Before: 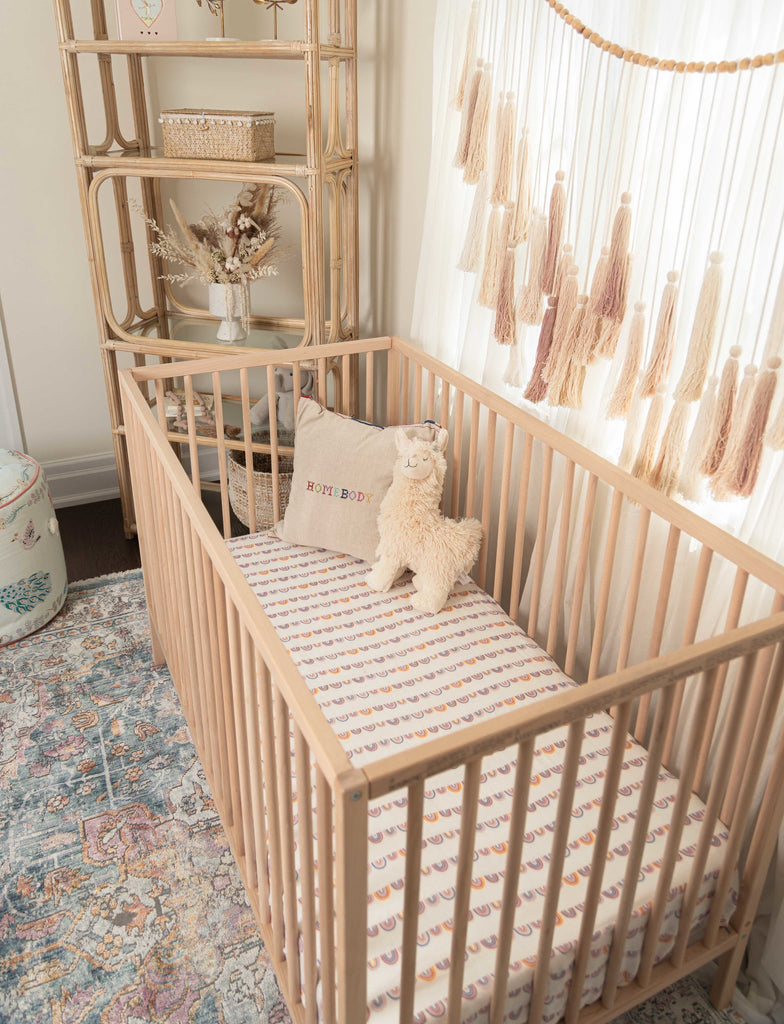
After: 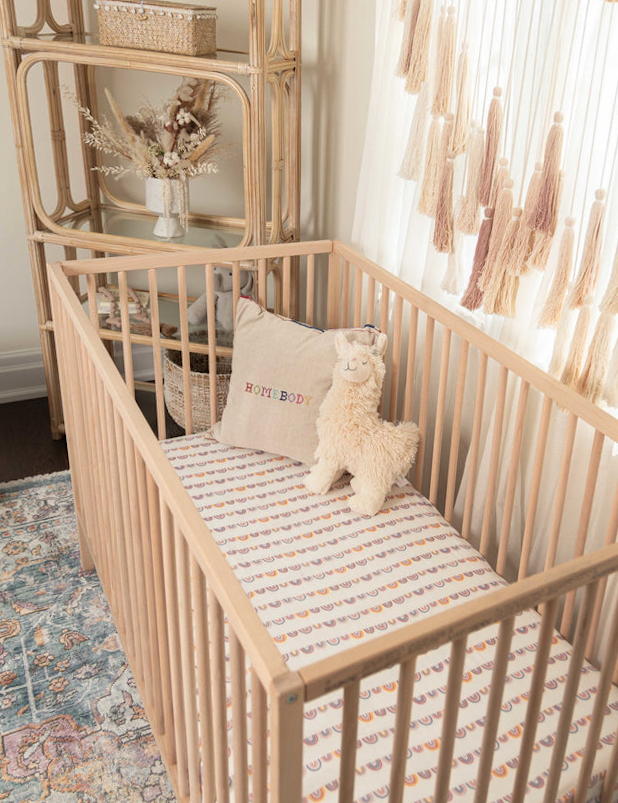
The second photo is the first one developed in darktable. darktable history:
rotate and perspective: rotation 0.679°, lens shift (horizontal) 0.136, crop left 0.009, crop right 0.991, crop top 0.078, crop bottom 0.95
crop: left 11.225%, top 5.381%, right 9.565%, bottom 10.314%
